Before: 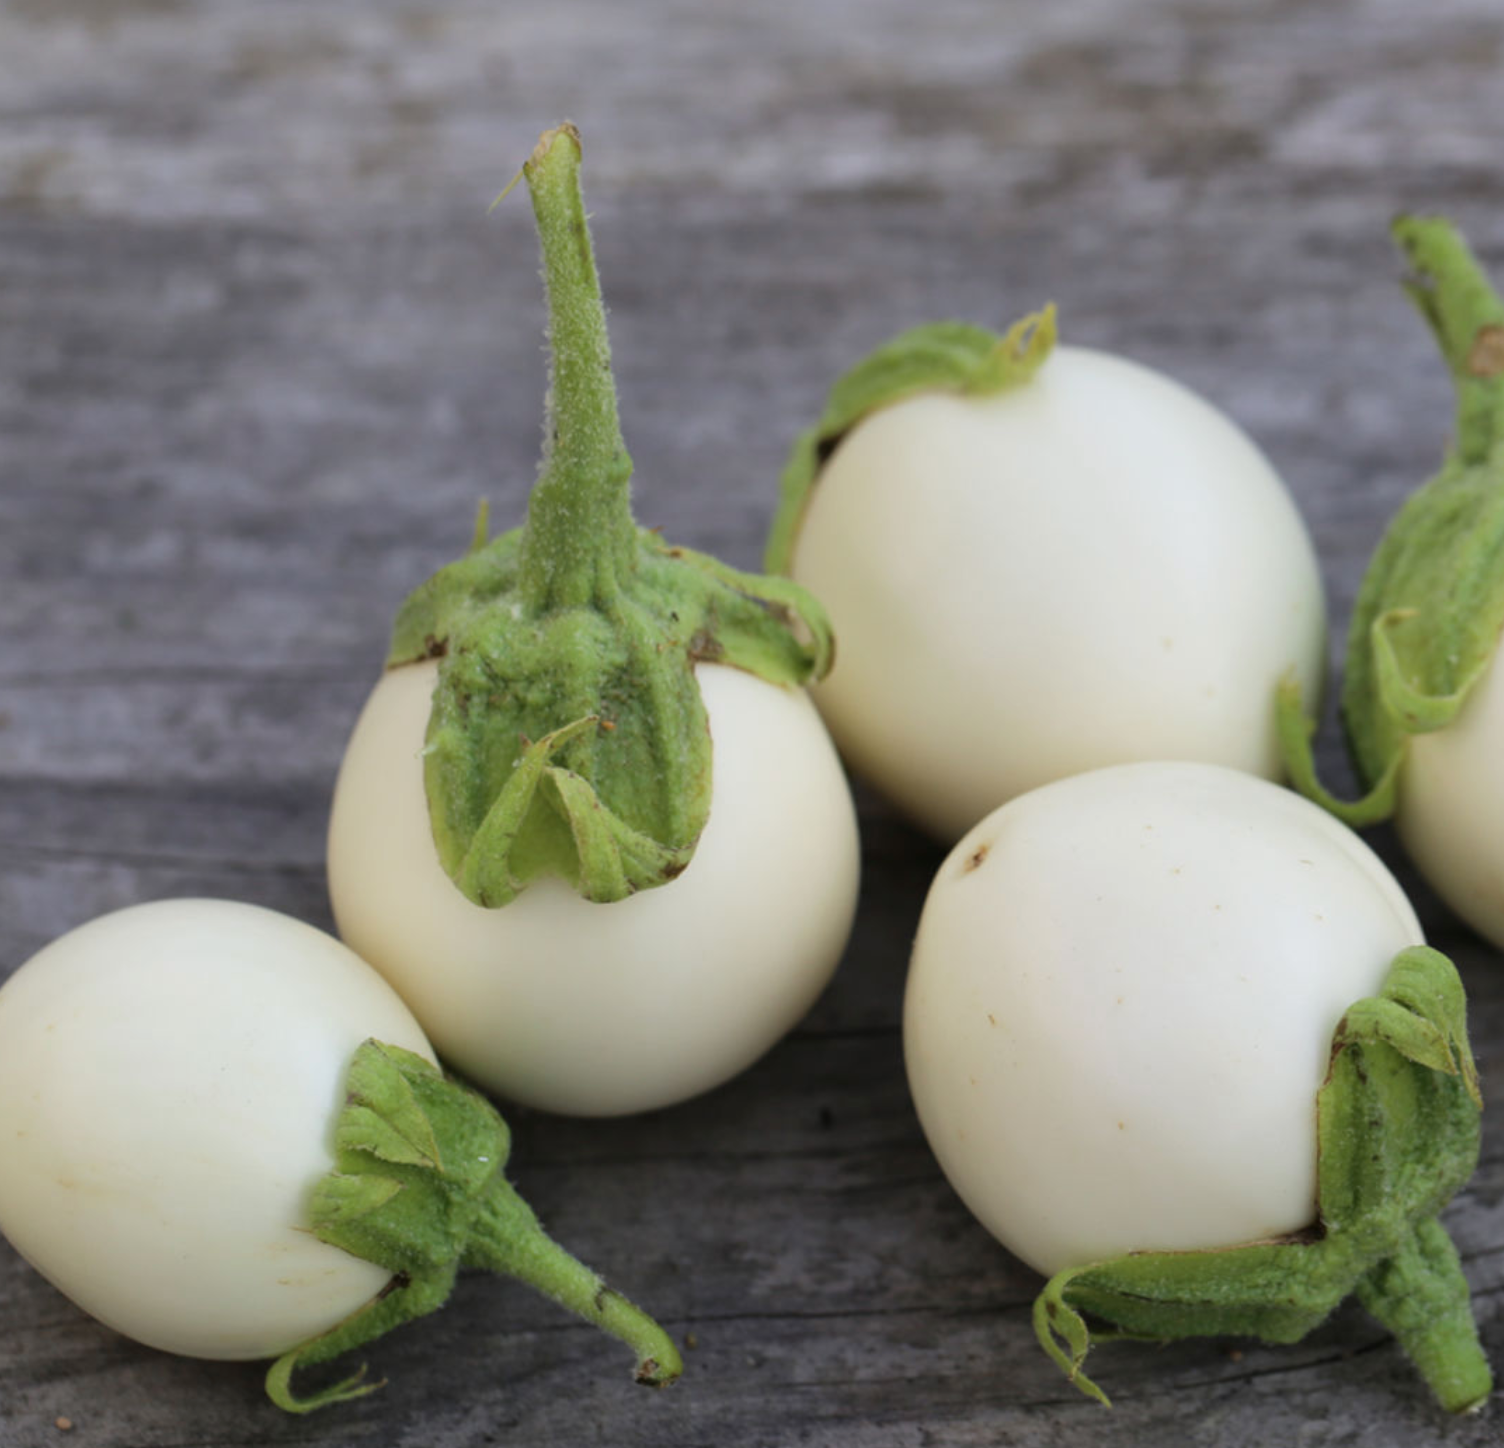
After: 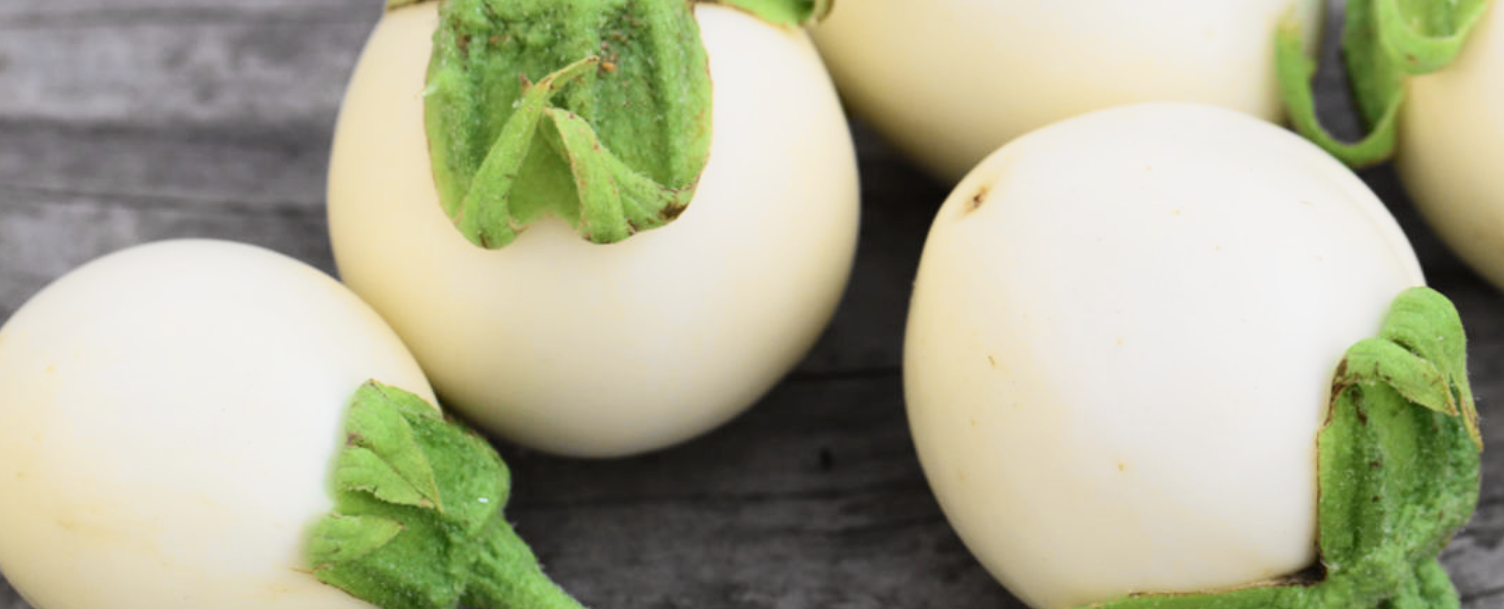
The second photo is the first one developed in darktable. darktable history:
tone curve: curves: ch0 [(0, 0) (0.055, 0.057) (0.258, 0.307) (0.434, 0.543) (0.517, 0.657) (0.745, 0.874) (1, 1)]; ch1 [(0, 0) (0.346, 0.307) (0.418, 0.383) (0.46, 0.439) (0.482, 0.493) (0.502, 0.503) (0.517, 0.514) (0.55, 0.561) (0.588, 0.603) (0.646, 0.688) (1, 1)]; ch2 [(0, 0) (0.346, 0.34) (0.431, 0.45) (0.485, 0.499) (0.5, 0.503) (0.527, 0.525) (0.545, 0.562) (0.679, 0.706) (1, 1)], color space Lab, independent channels, preserve colors none
crop: top 45.551%, bottom 12.262%
